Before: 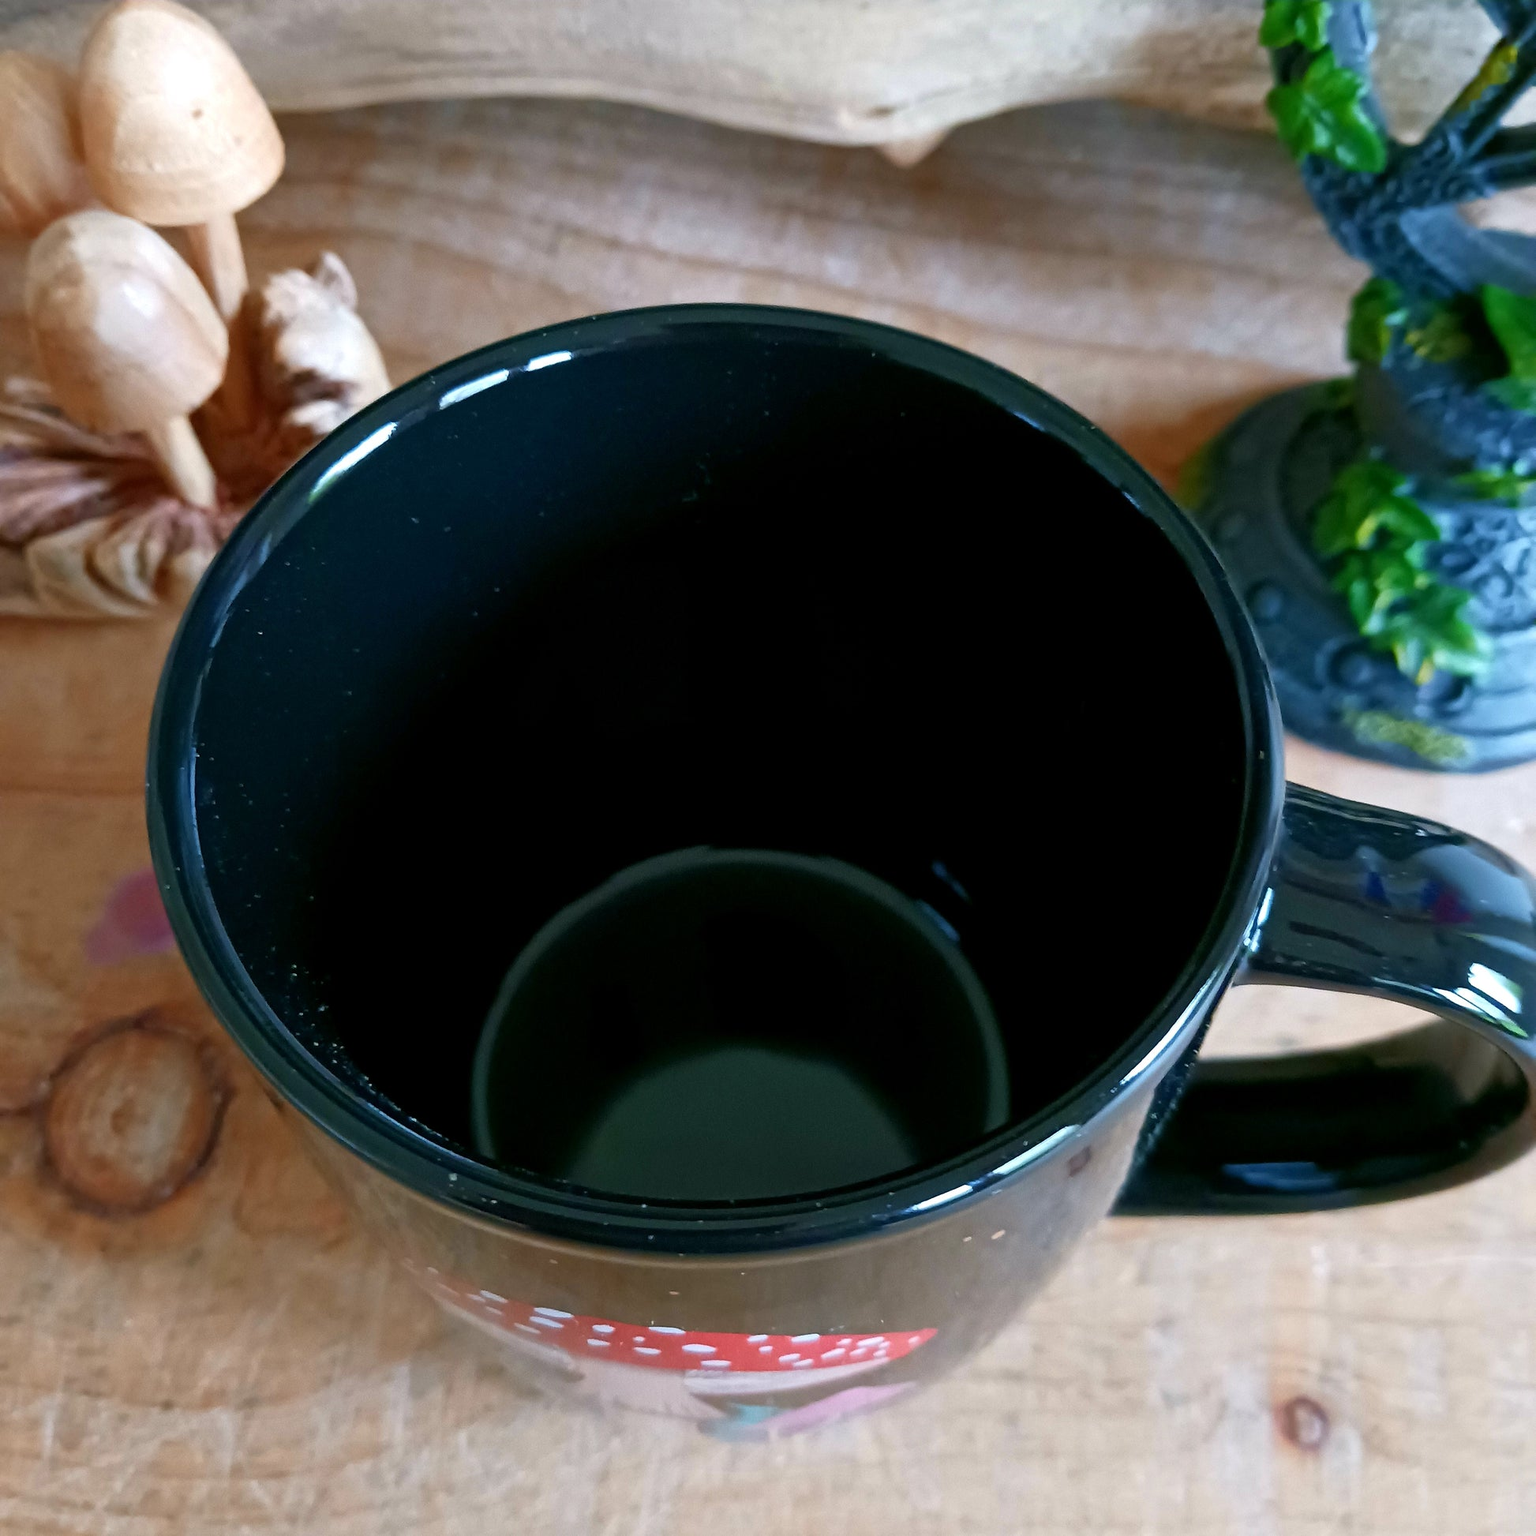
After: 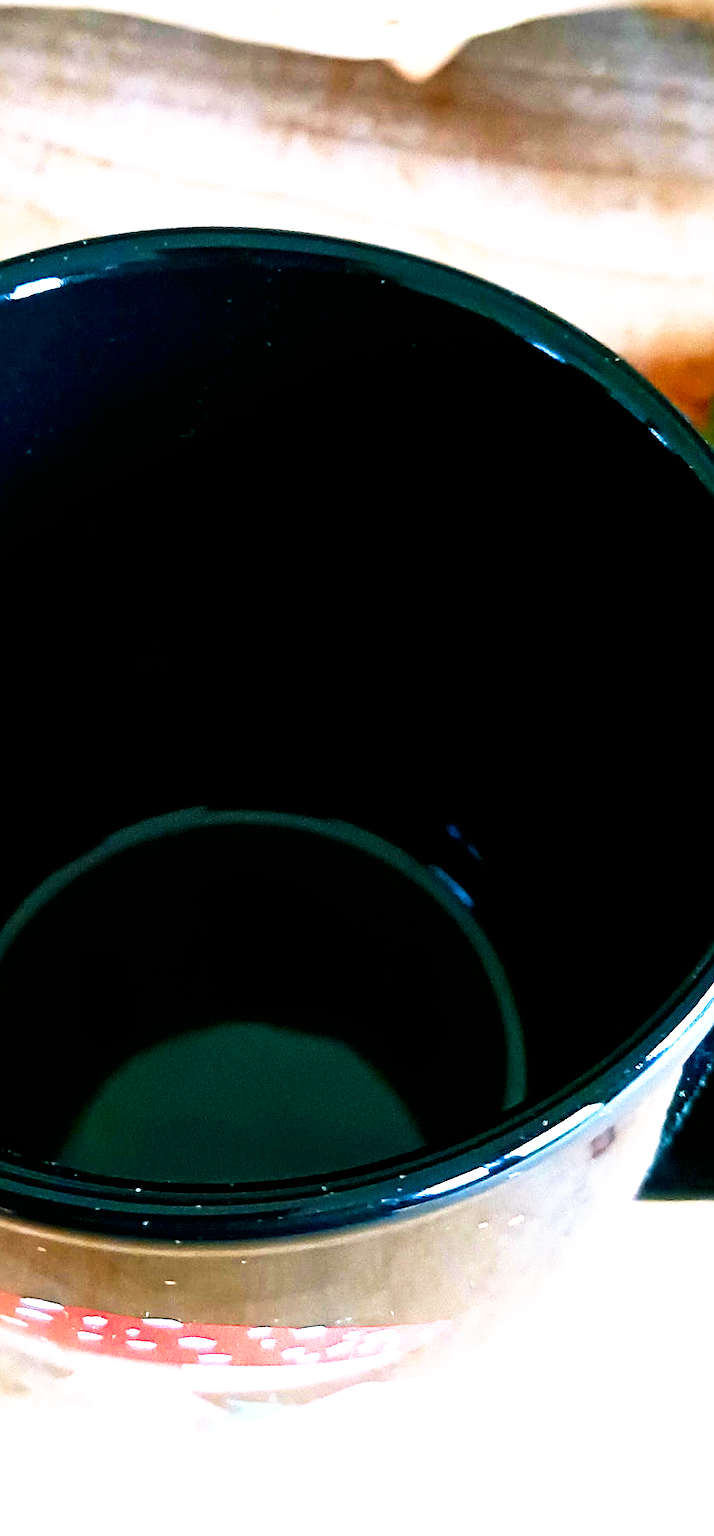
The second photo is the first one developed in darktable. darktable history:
crop: left 33.538%, top 5.94%, right 22.787%
tone curve: curves: ch0 [(0, 0) (0.003, 0) (0.011, 0.001) (0.025, 0.002) (0.044, 0.004) (0.069, 0.006) (0.1, 0.009) (0.136, 0.03) (0.177, 0.076) (0.224, 0.13) (0.277, 0.202) (0.335, 0.28) (0.399, 0.367) (0.468, 0.46) (0.543, 0.562) (0.623, 0.67) (0.709, 0.787) (0.801, 0.889) (0.898, 0.972) (1, 1)], preserve colors none
exposure: black level correction 0, exposure 1.2 EV, compensate highlight preservation false
sharpen: on, module defaults
contrast brightness saturation: saturation 0.183
tone equalizer: -8 EV -0.393 EV, -7 EV -0.428 EV, -6 EV -0.361 EV, -5 EV -0.249 EV, -3 EV 0.188 EV, -2 EV 0.313 EV, -1 EV 0.402 EV, +0 EV 0.388 EV, edges refinement/feathering 500, mask exposure compensation -1.57 EV, preserve details no
